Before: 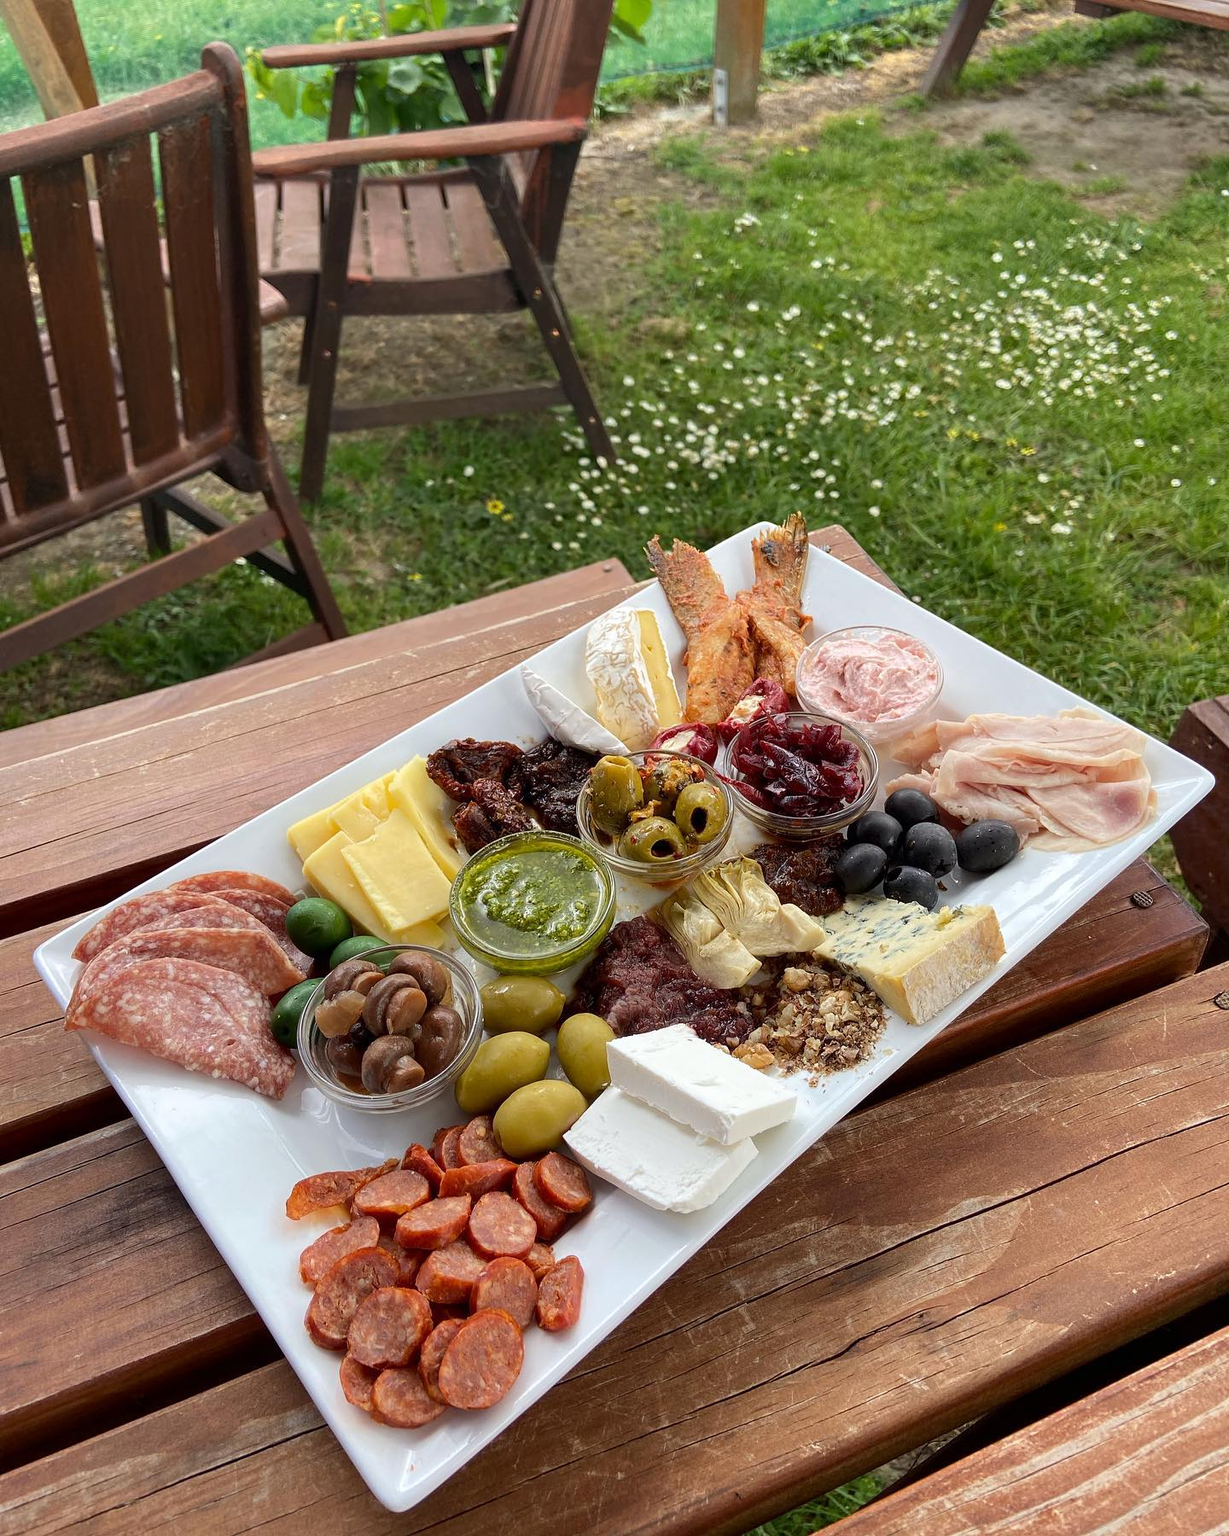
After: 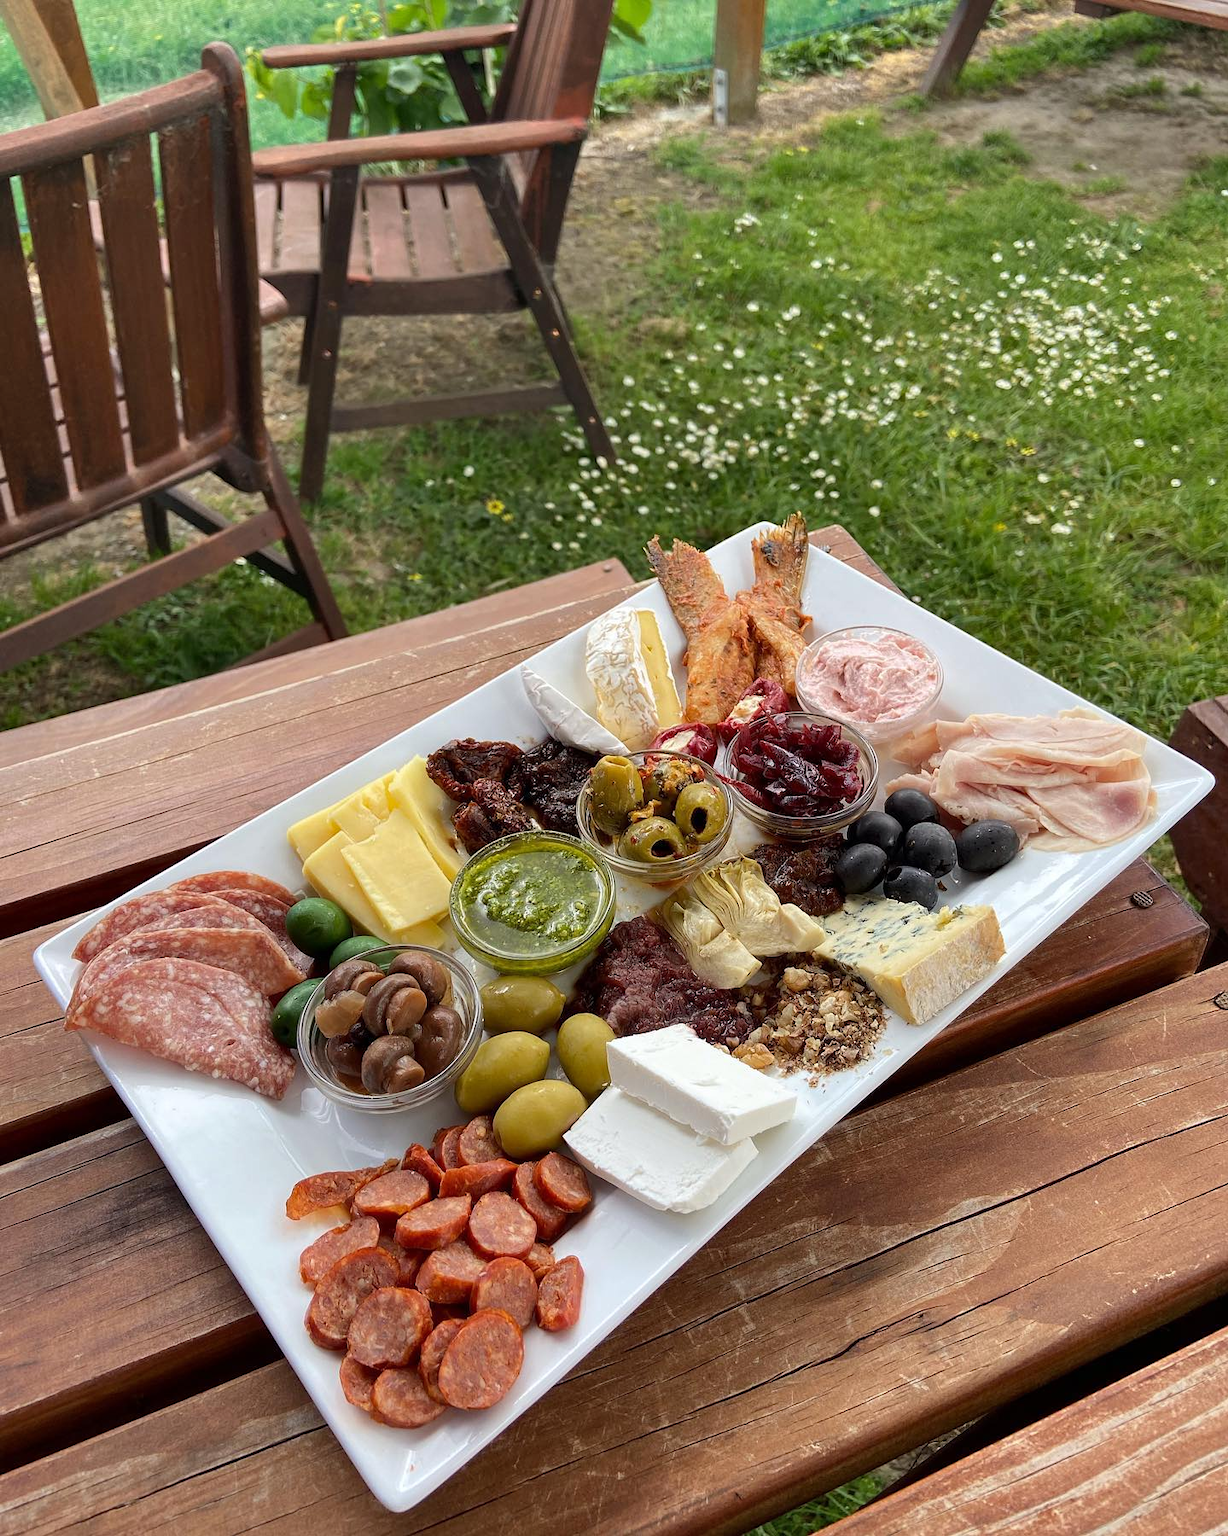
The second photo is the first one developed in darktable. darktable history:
shadows and highlights: white point adjustment 0.046, soften with gaussian
